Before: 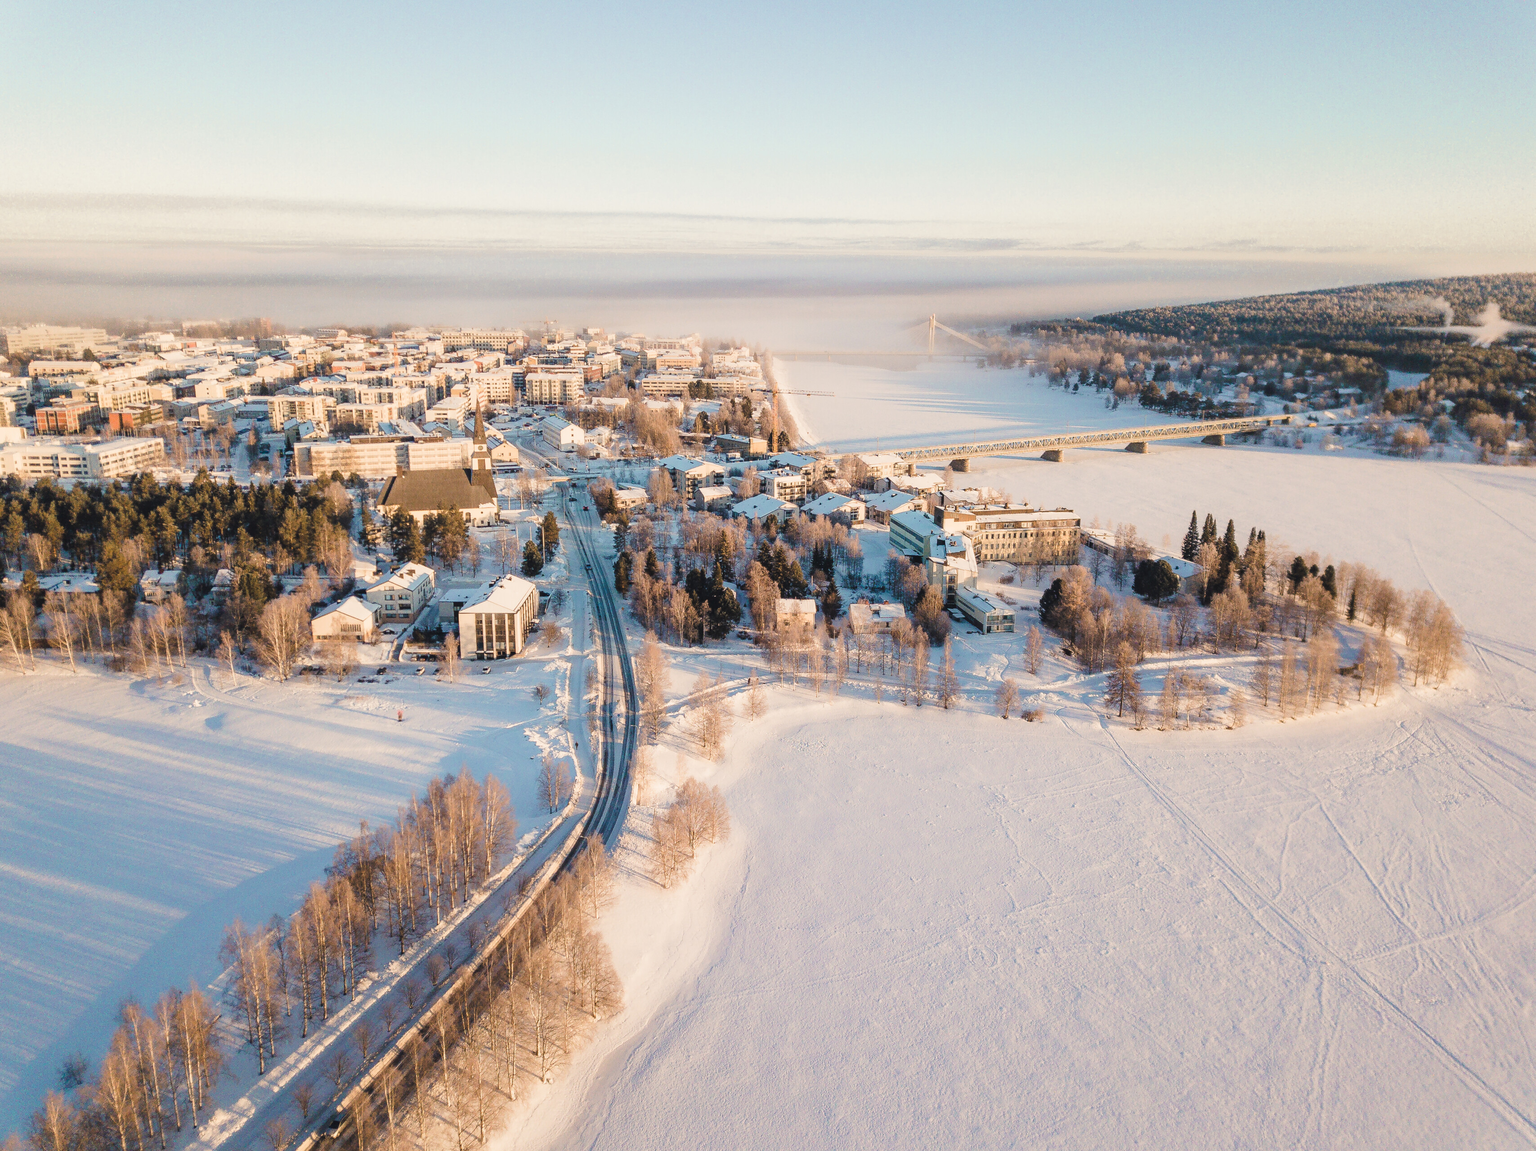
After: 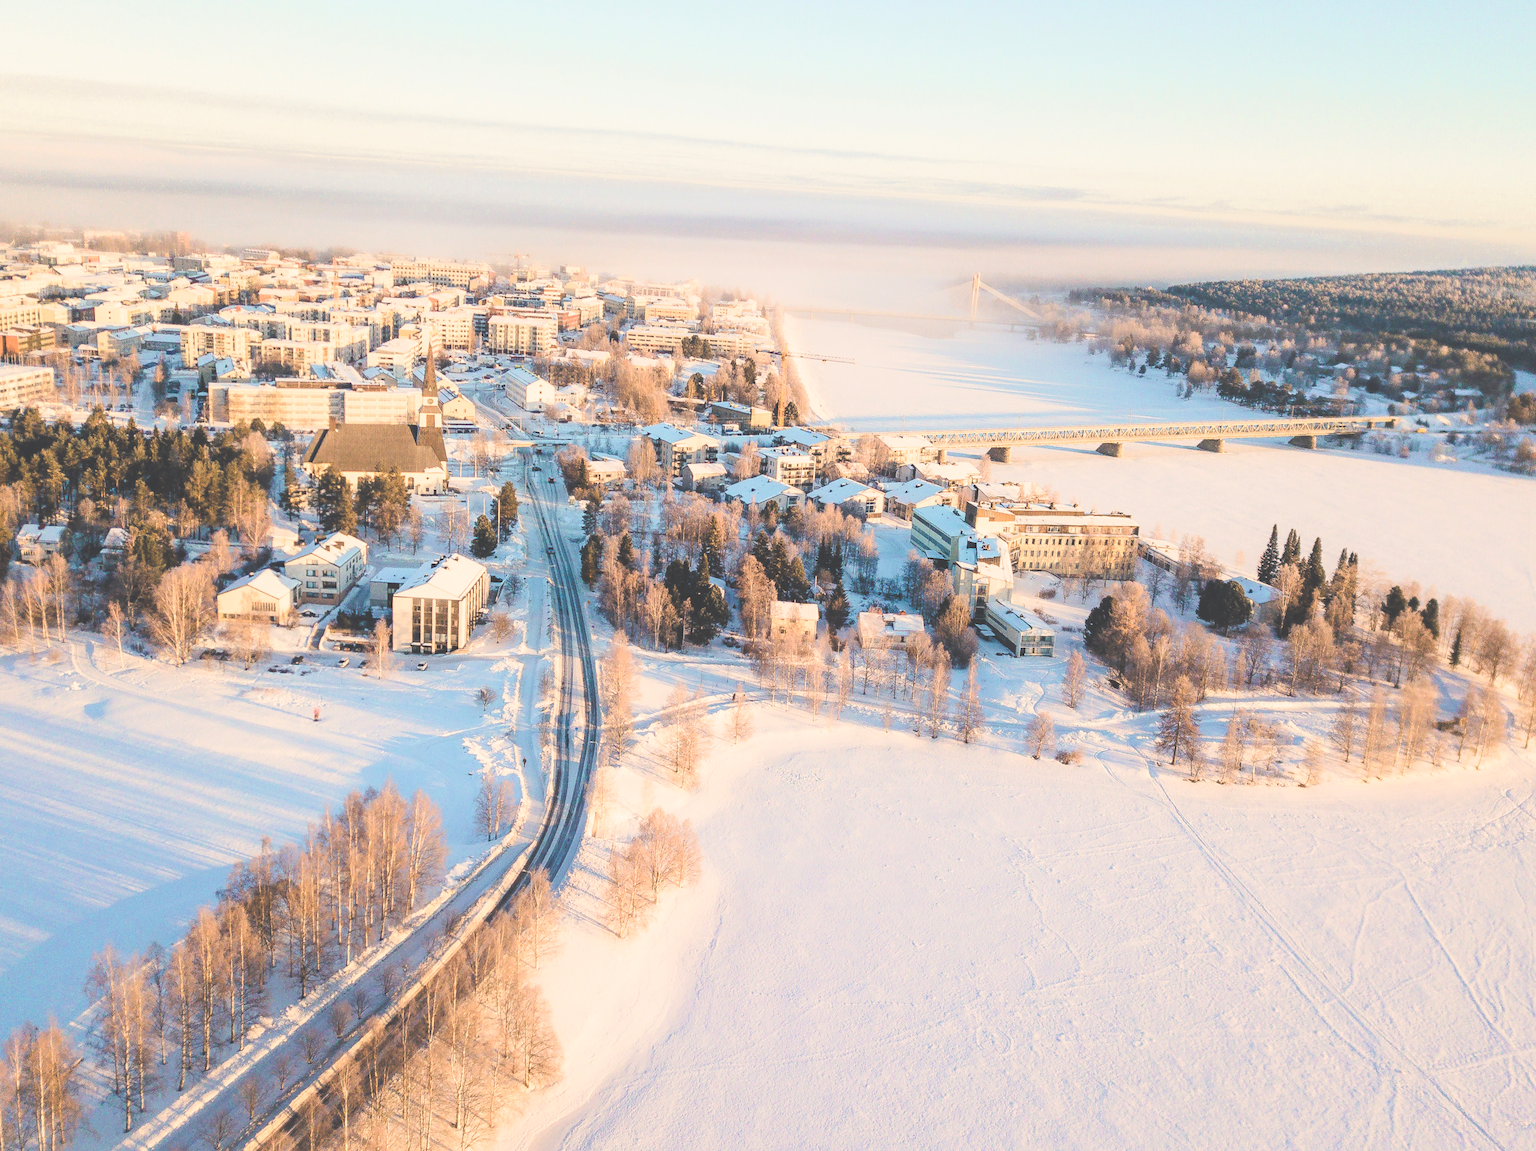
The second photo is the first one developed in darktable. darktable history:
exposure: black level correction -0.028, compensate highlight preservation false
crop and rotate: angle -3.27°, left 5.211%, top 5.211%, right 4.607%, bottom 4.607%
contrast brightness saturation: contrast 0.2, brightness 0.16, saturation 0.22
